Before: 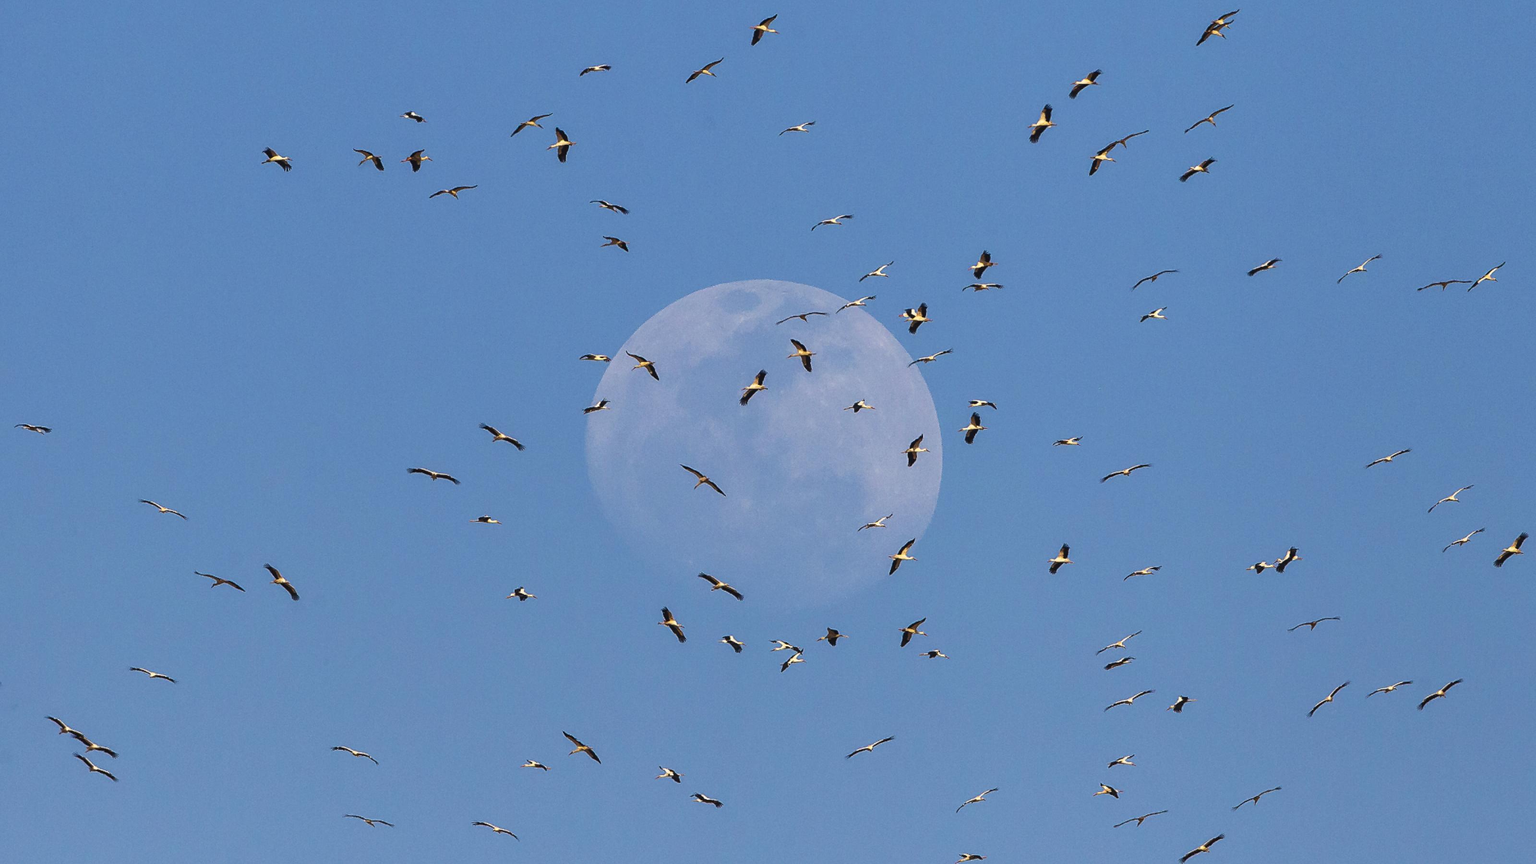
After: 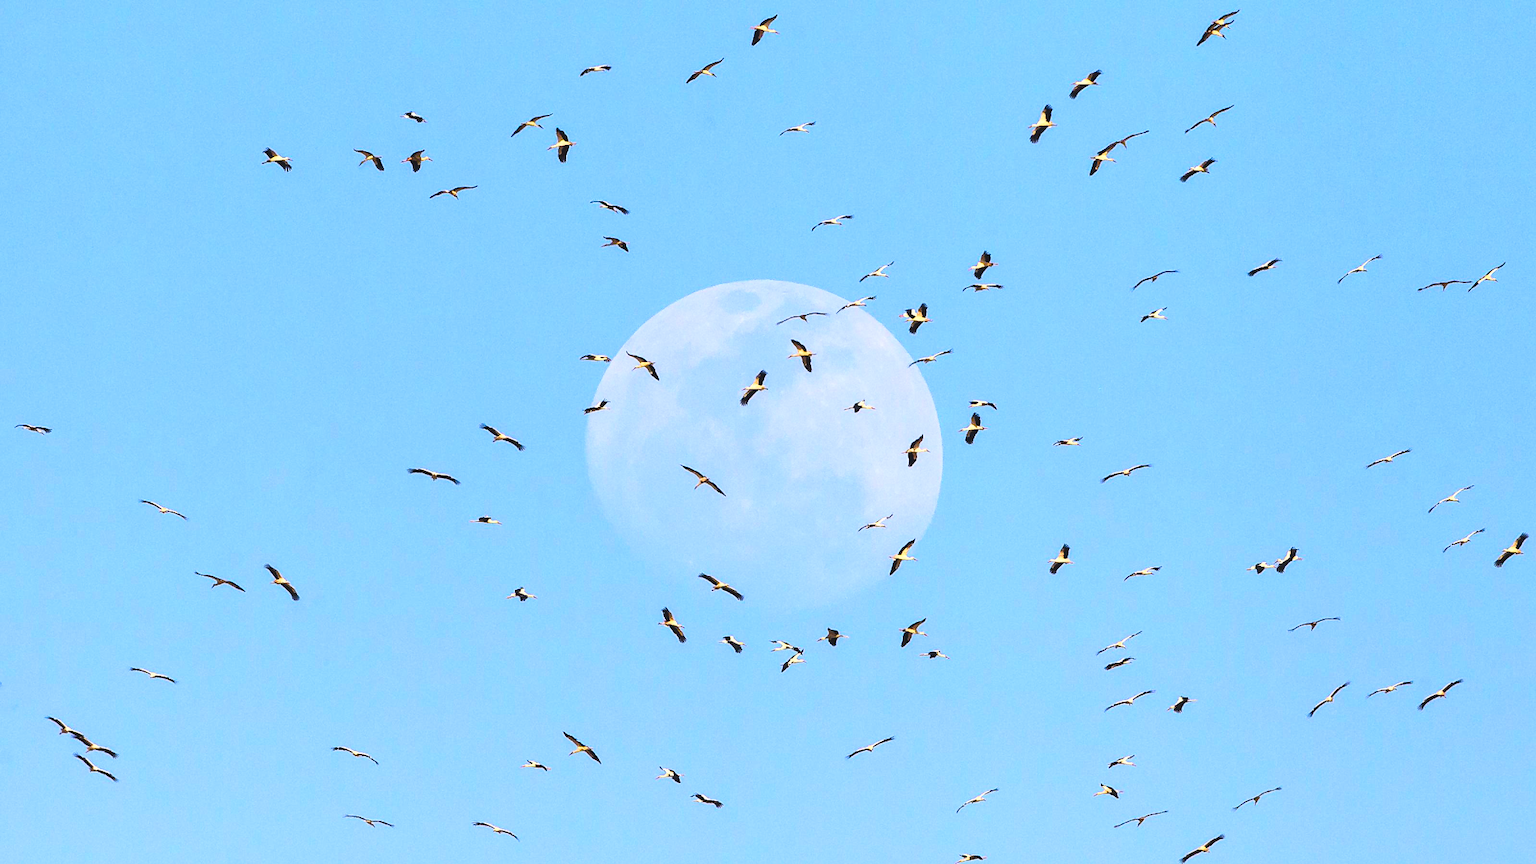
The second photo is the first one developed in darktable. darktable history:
base curve: curves: ch0 [(0, 0) (0.007, 0.004) (0.027, 0.03) (0.046, 0.07) (0.207, 0.54) (0.442, 0.872) (0.673, 0.972) (1, 1)]
color balance rgb: shadows lift › hue 87.07°, power › hue 315.16°, global offset › luminance 0.75%, perceptual saturation grading › global saturation 39.353%, perceptual saturation grading › highlights -50.107%, perceptual saturation grading › shadows 30.726%, global vibrance 8.118%
